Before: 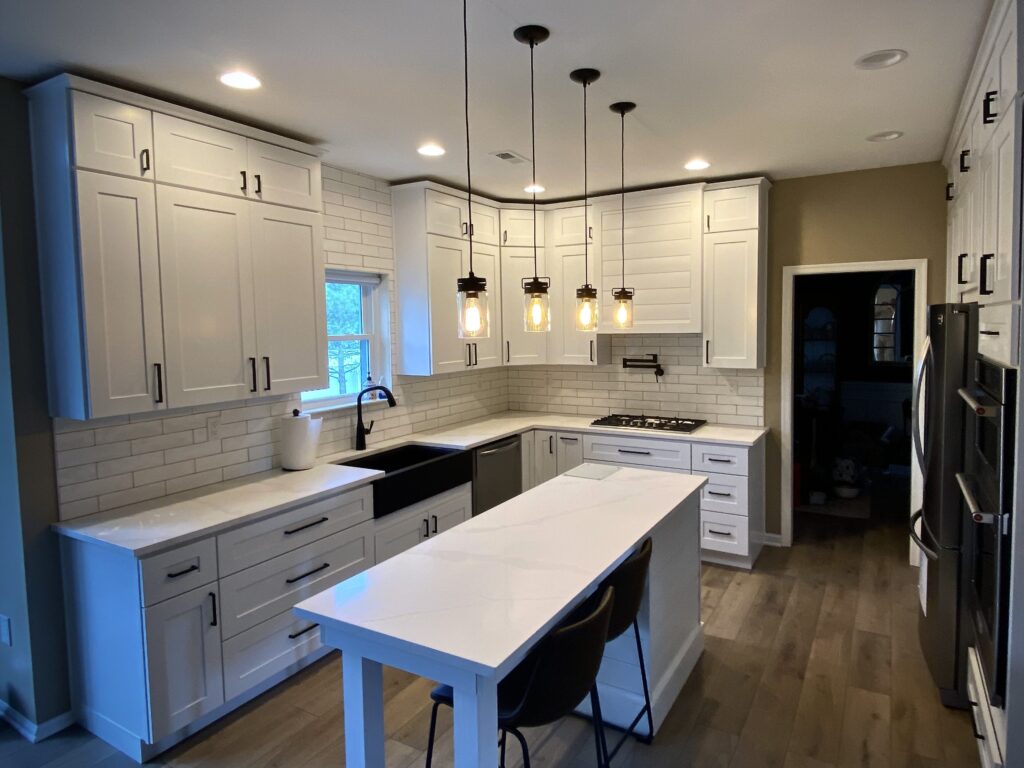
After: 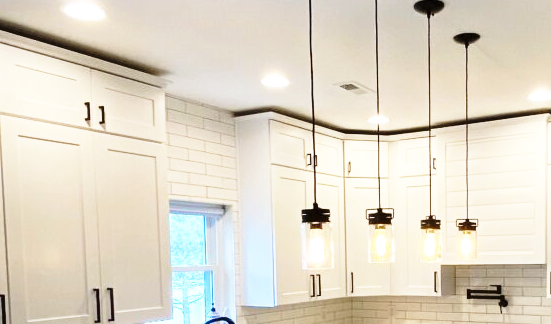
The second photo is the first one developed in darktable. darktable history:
crop: left 15.306%, top 9.065%, right 30.789%, bottom 48.638%
white balance: red 1, blue 1
base curve: curves: ch0 [(0, 0) (0.026, 0.03) (0.109, 0.232) (0.351, 0.748) (0.669, 0.968) (1, 1)], preserve colors none
